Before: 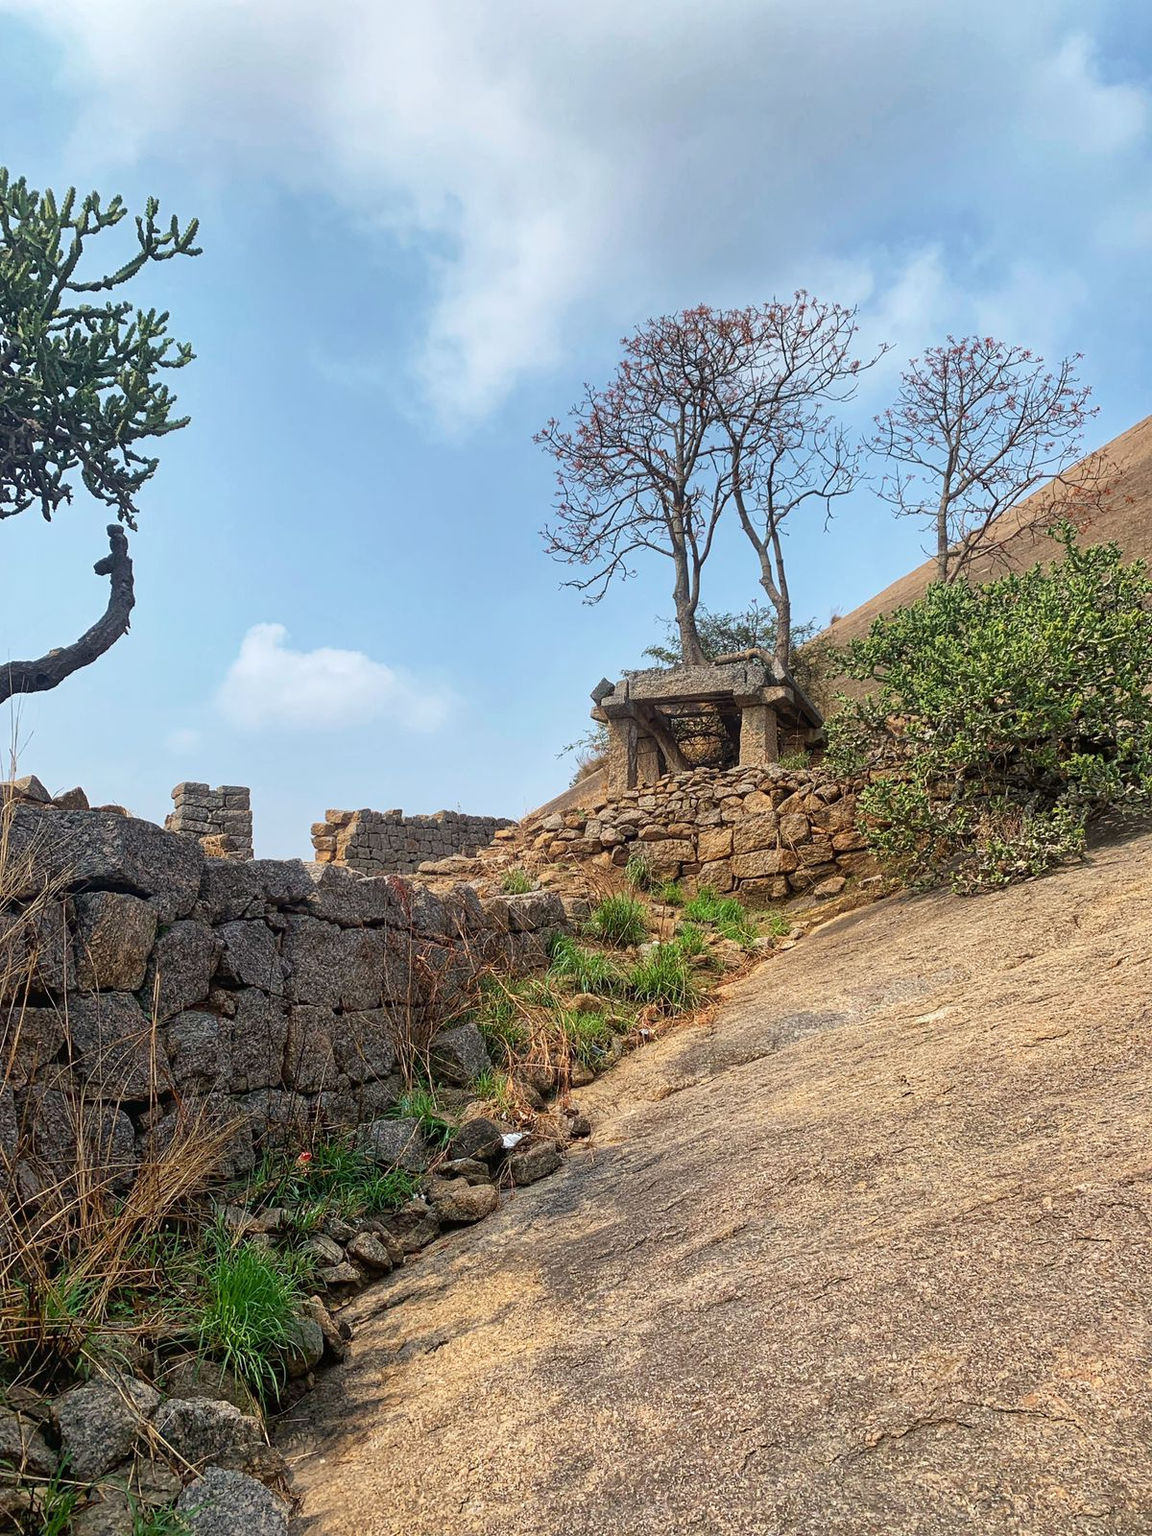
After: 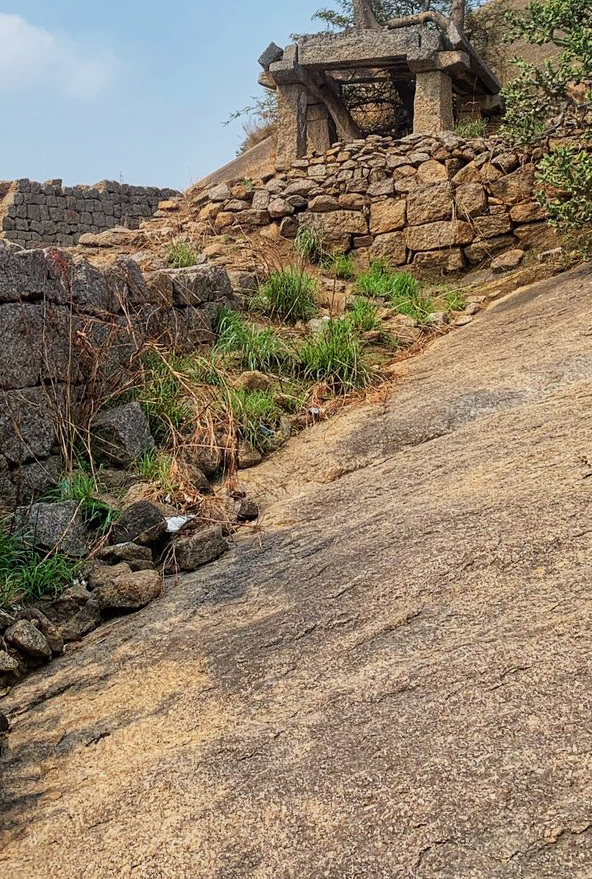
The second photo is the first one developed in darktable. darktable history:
filmic rgb: black relative exposure -11.39 EV, white relative exposure 3.22 EV, hardness 6.78, iterations of high-quality reconstruction 0
crop: left 29.83%, top 41.508%, right 20.832%, bottom 3.511%
